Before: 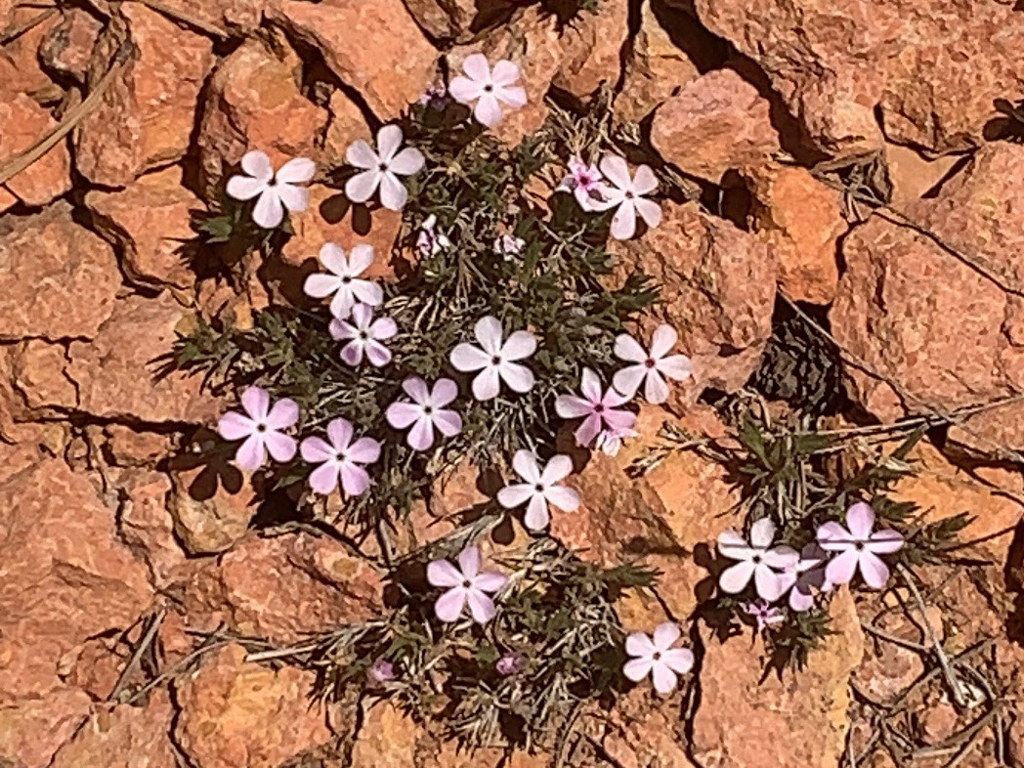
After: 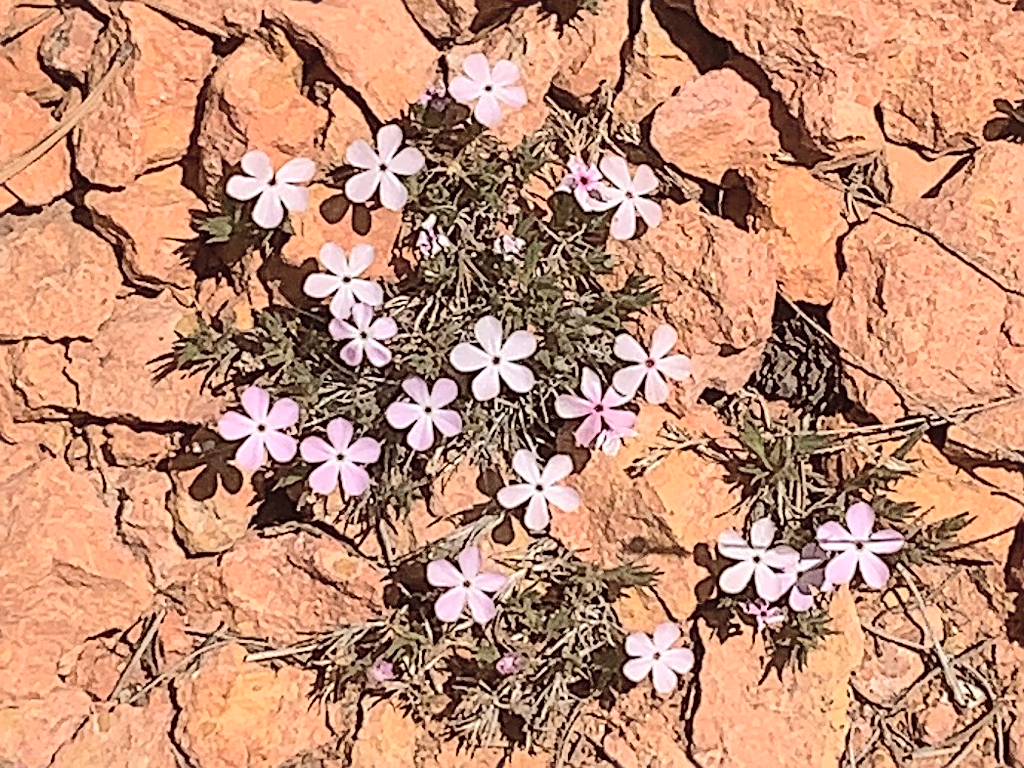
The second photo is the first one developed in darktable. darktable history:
sharpen: on, module defaults
tone curve: curves: ch0 [(0, 0) (0.003, 0.021) (0.011, 0.033) (0.025, 0.059) (0.044, 0.097) (0.069, 0.141) (0.1, 0.186) (0.136, 0.237) (0.177, 0.298) (0.224, 0.378) (0.277, 0.47) (0.335, 0.542) (0.399, 0.605) (0.468, 0.678) (0.543, 0.724) (0.623, 0.787) (0.709, 0.829) (0.801, 0.875) (0.898, 0.912) (1, 1)], color space Lab, independent channels, preserve colors none
